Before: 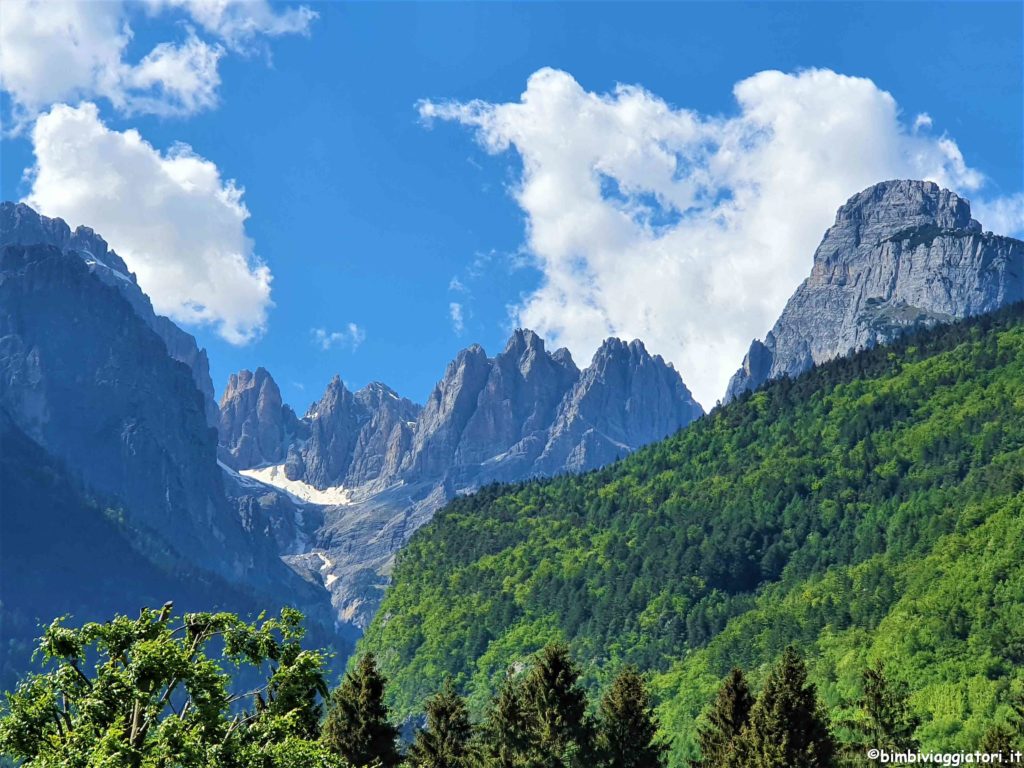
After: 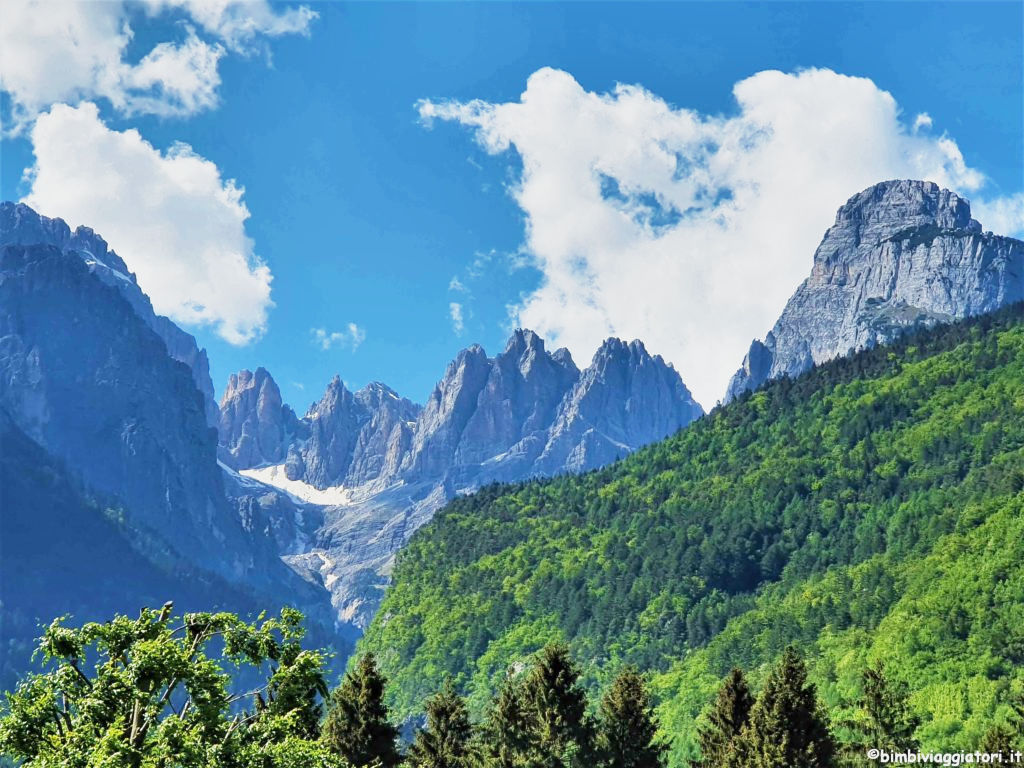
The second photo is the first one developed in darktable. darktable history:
shadows and highlights: highlights color adjustment 0%, low approximation 0.01, soften with gaussian
base curve: curves: ch0 [(0, 0) (0.088, 0.125) (0.176, 0.251) (0.354, 0.501) (0.613, 0.749) (1, 0.877)], preserve colors none
